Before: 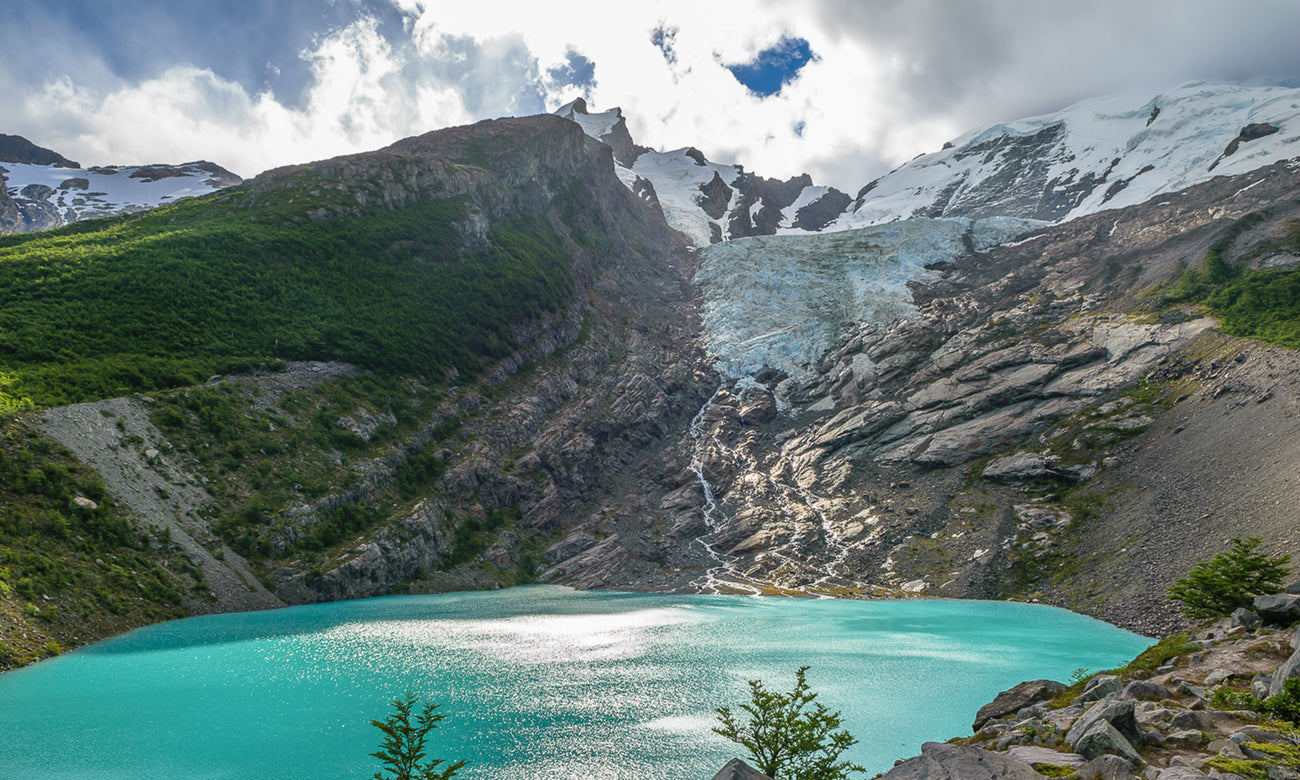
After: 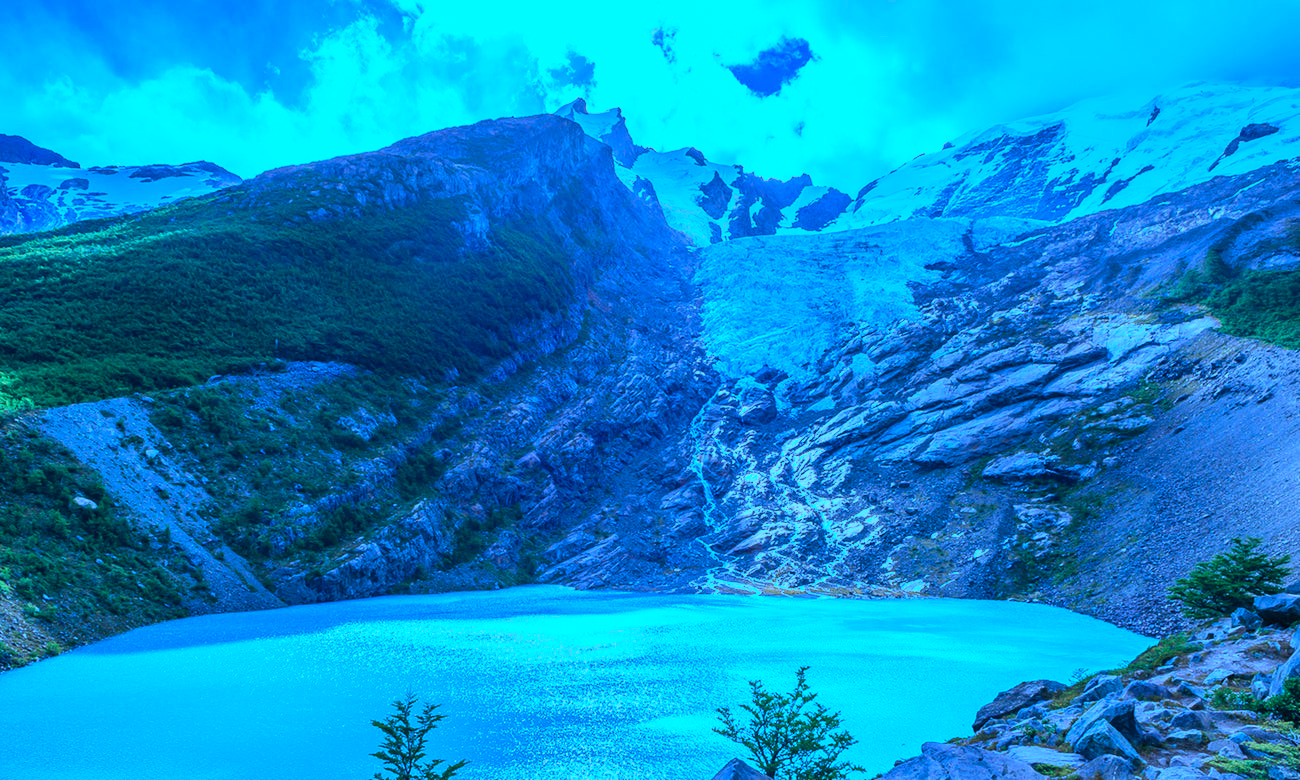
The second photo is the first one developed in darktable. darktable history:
color calibration: illuminant as shot in camera, x 0.483, y 0.43, temperature 2451.63 K
contrast brightness saturation: contrast 0.201, brightness 0.164, saturation 0.229
